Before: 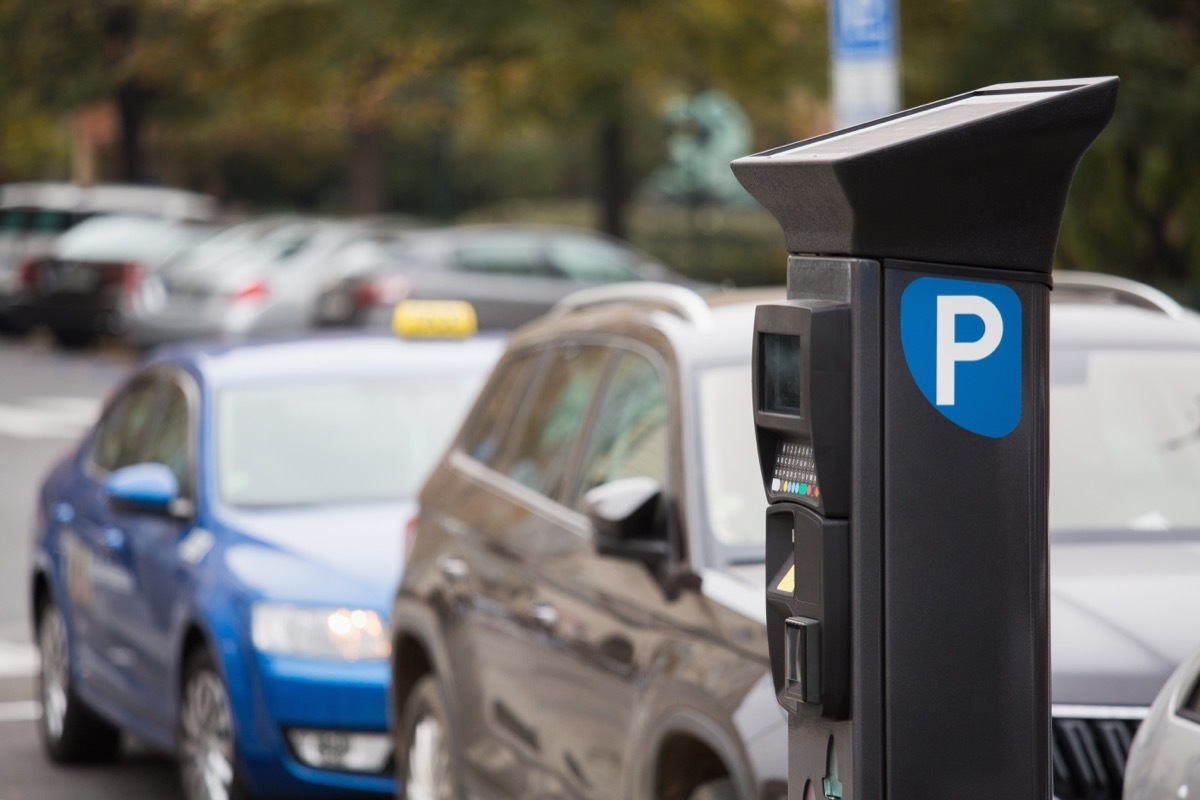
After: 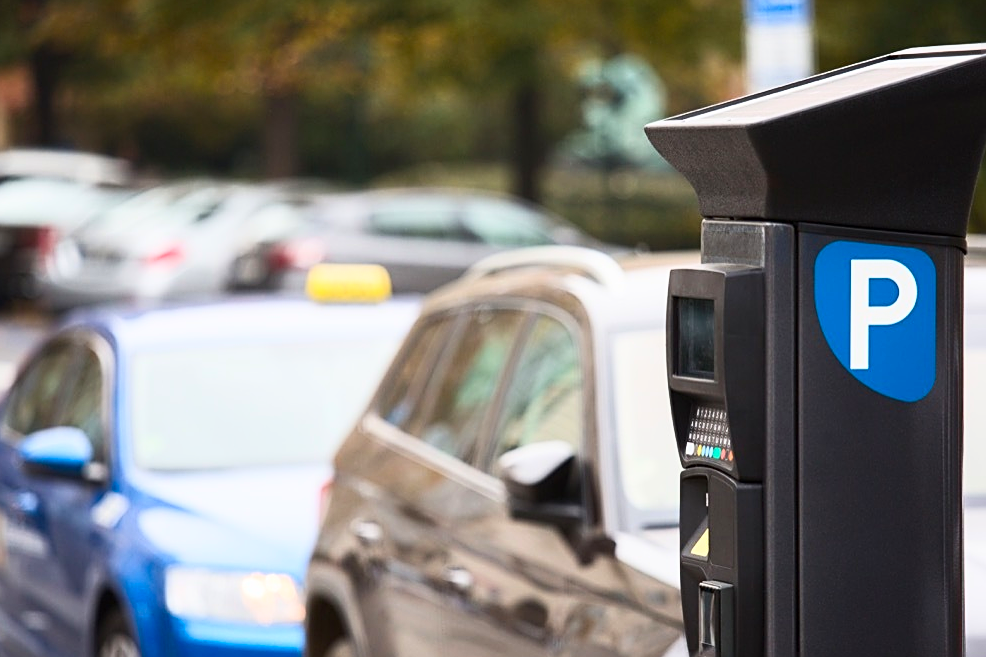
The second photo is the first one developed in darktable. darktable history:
contrast brightness saturation: contrast 0.23, brightness 0.1, saturation 0.29
crop and rotate: left 7.196%, top 4.574%, right 10.605%, bottom 13.178%
shadows and highlights: shadows 0, highlights 40
sharpen: on, module defaults
